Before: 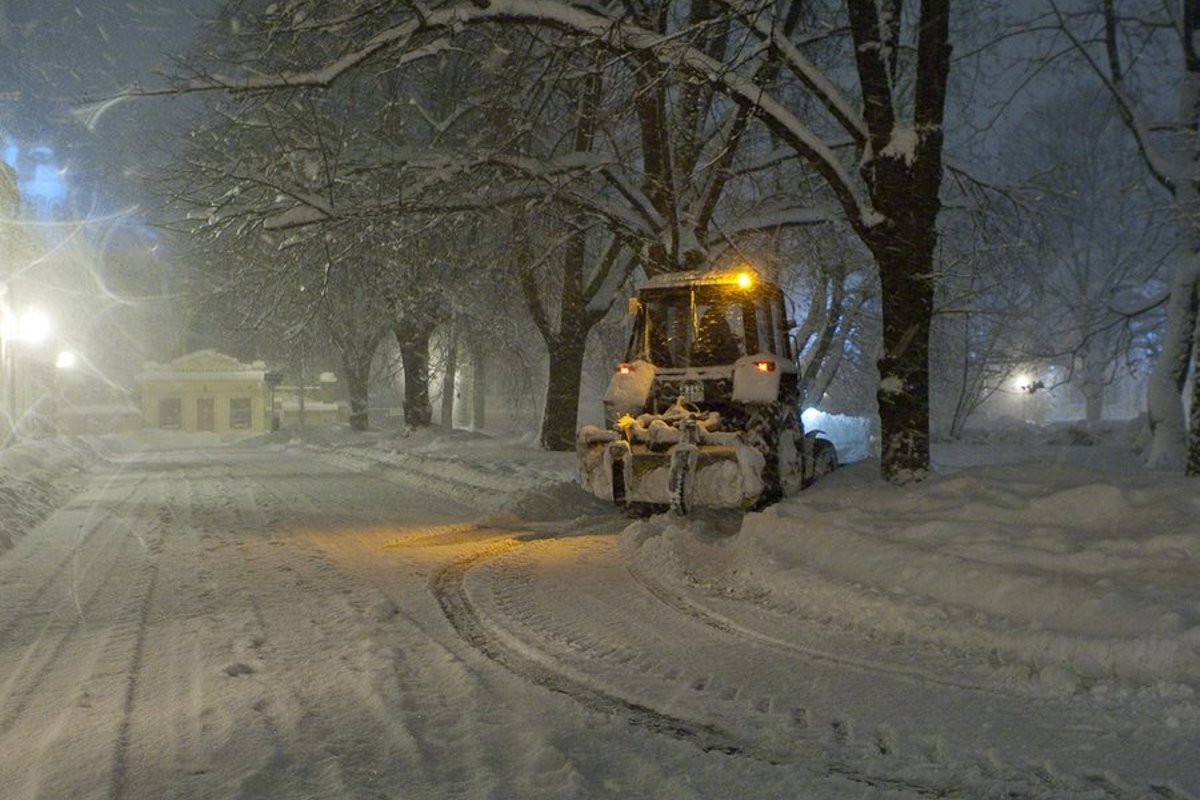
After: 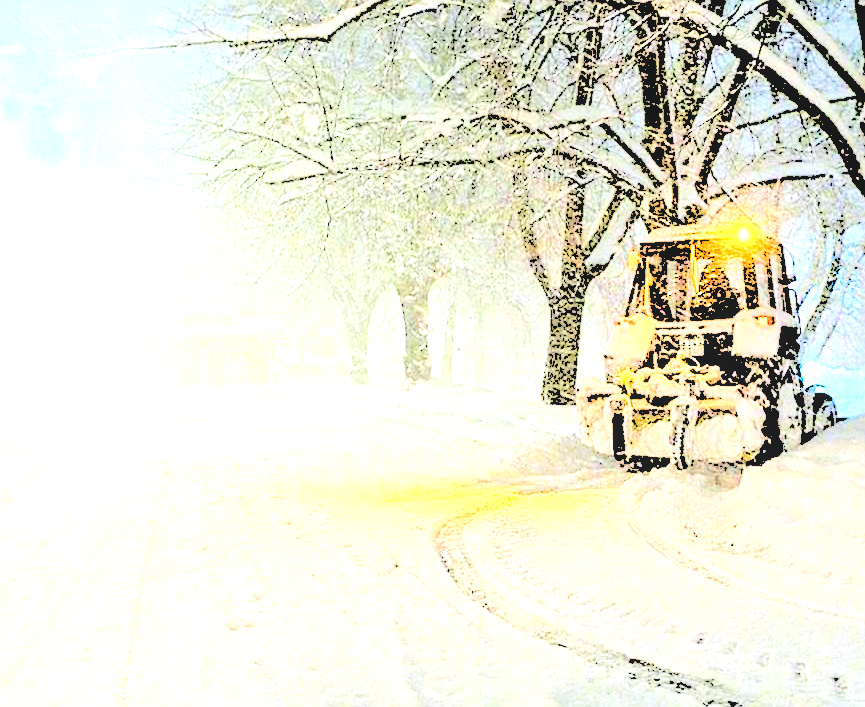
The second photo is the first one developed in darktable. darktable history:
exposure: black level correction 0, exposure 0.891 EV, compensate highlight preservation false
tone equalizer: on, module defaults
local contrast: on, module defaults
sharpen: on, module defaults
crop: top 5.759%, right 27.902%, bottom 5.762%
contrast brightness saturation: saturation -0.055
levels: black 3.84%, levels [0.246, 0.256, 0.506]
color correction: highlights a* -0.104, highlights b* -5.89, shadows a* -0.122, shadows b* -0.102
